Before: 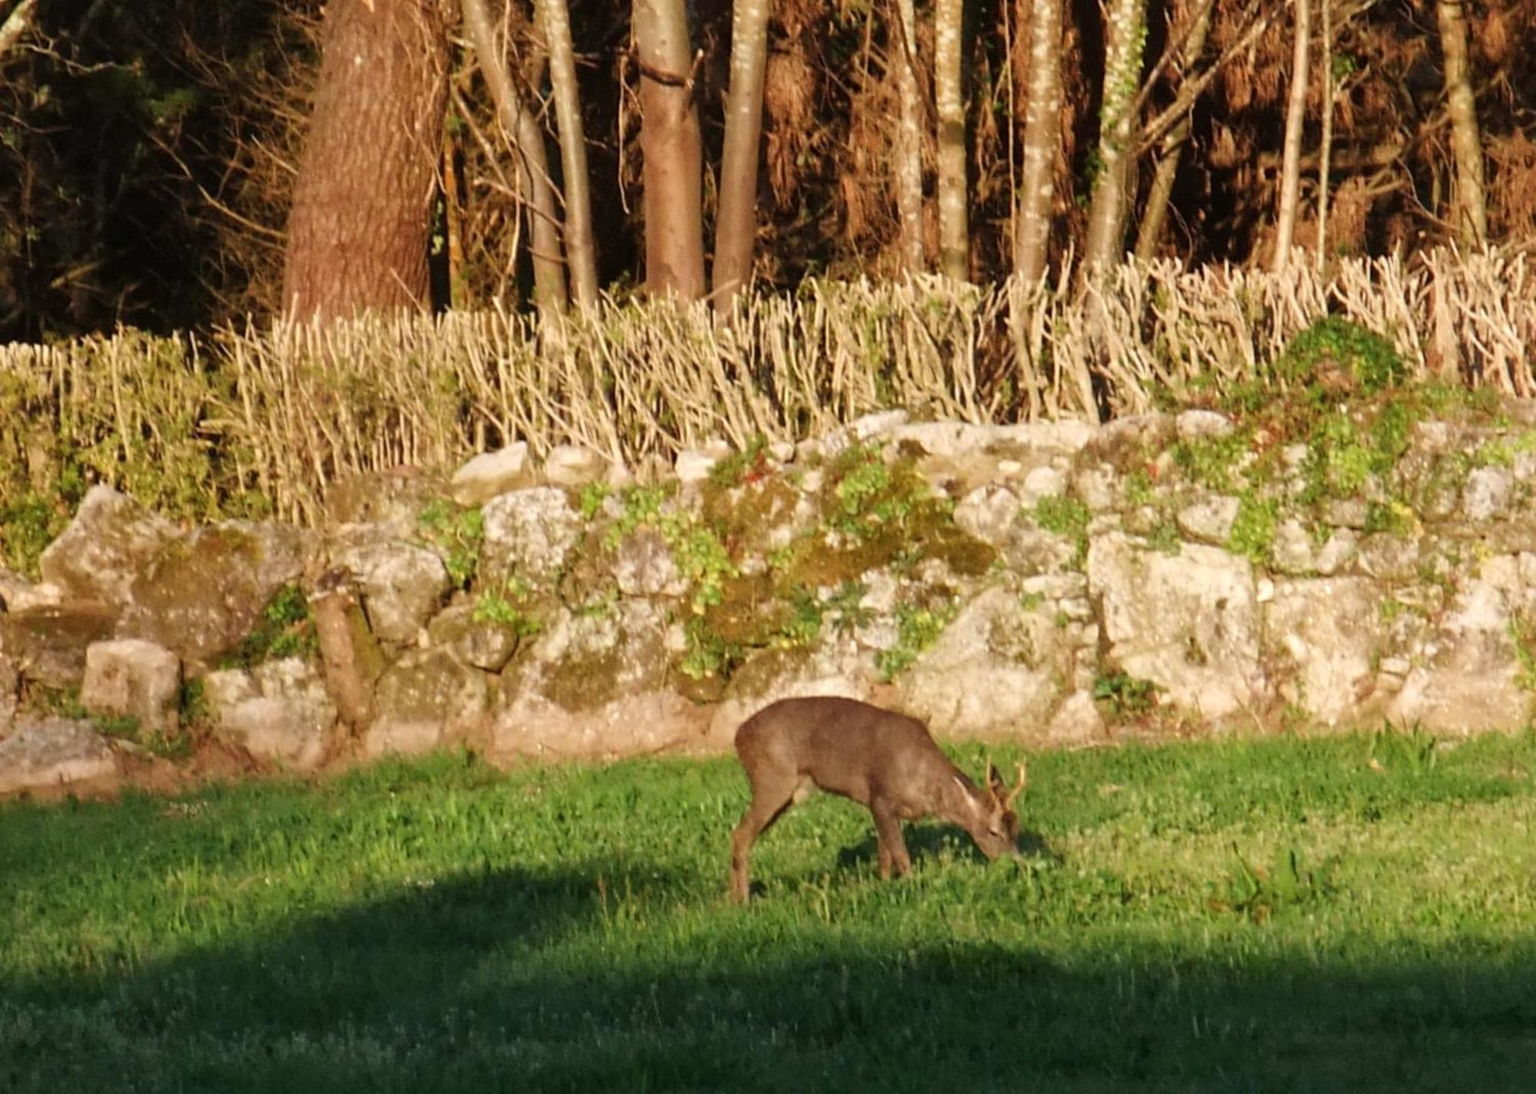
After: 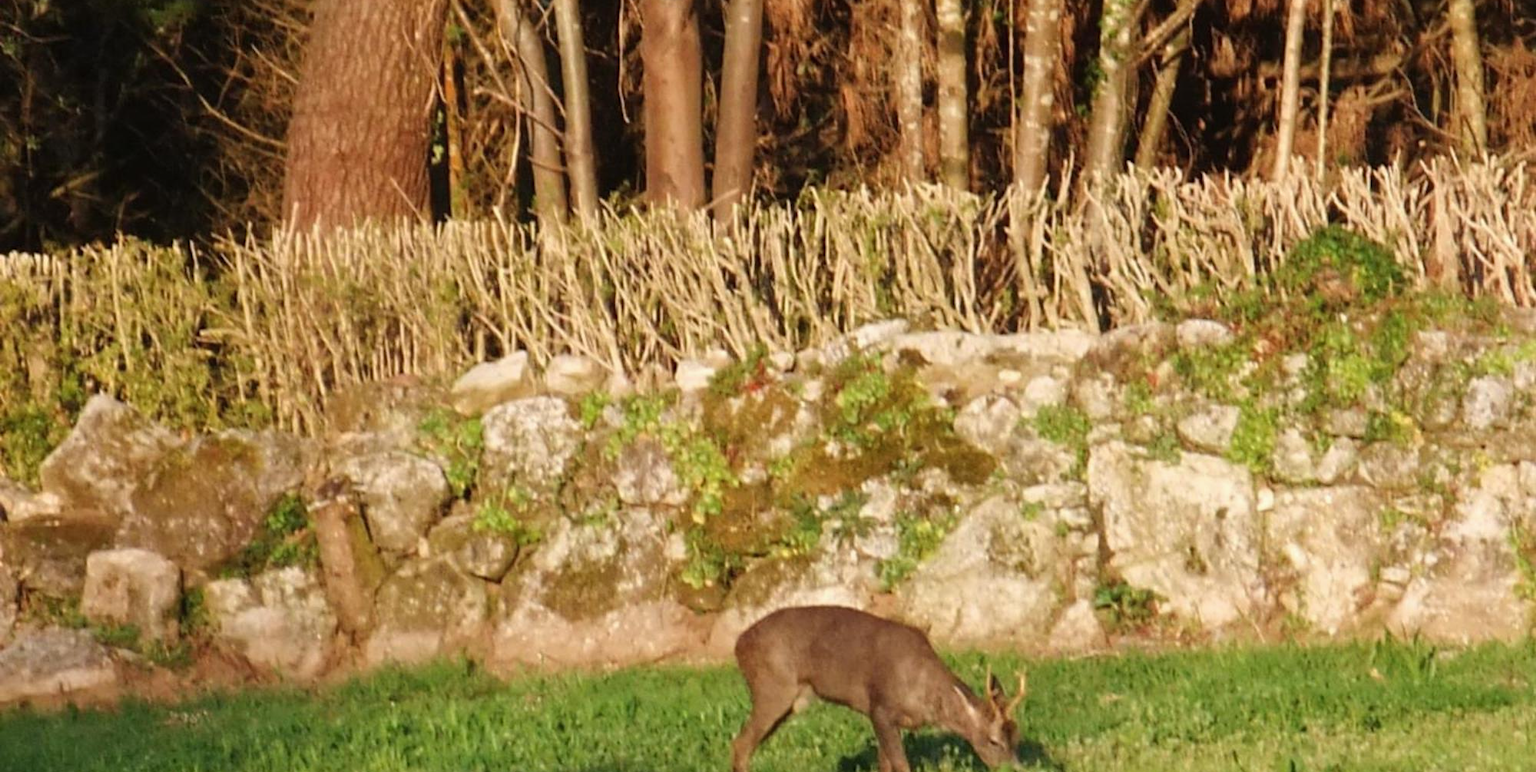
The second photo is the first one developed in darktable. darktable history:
local contrast: mode bilateral grid, contrast 100, coarseness 100, detail 91%, midtone range 0.2
crop and rotate: top 8.293%, bottom 20.996%
